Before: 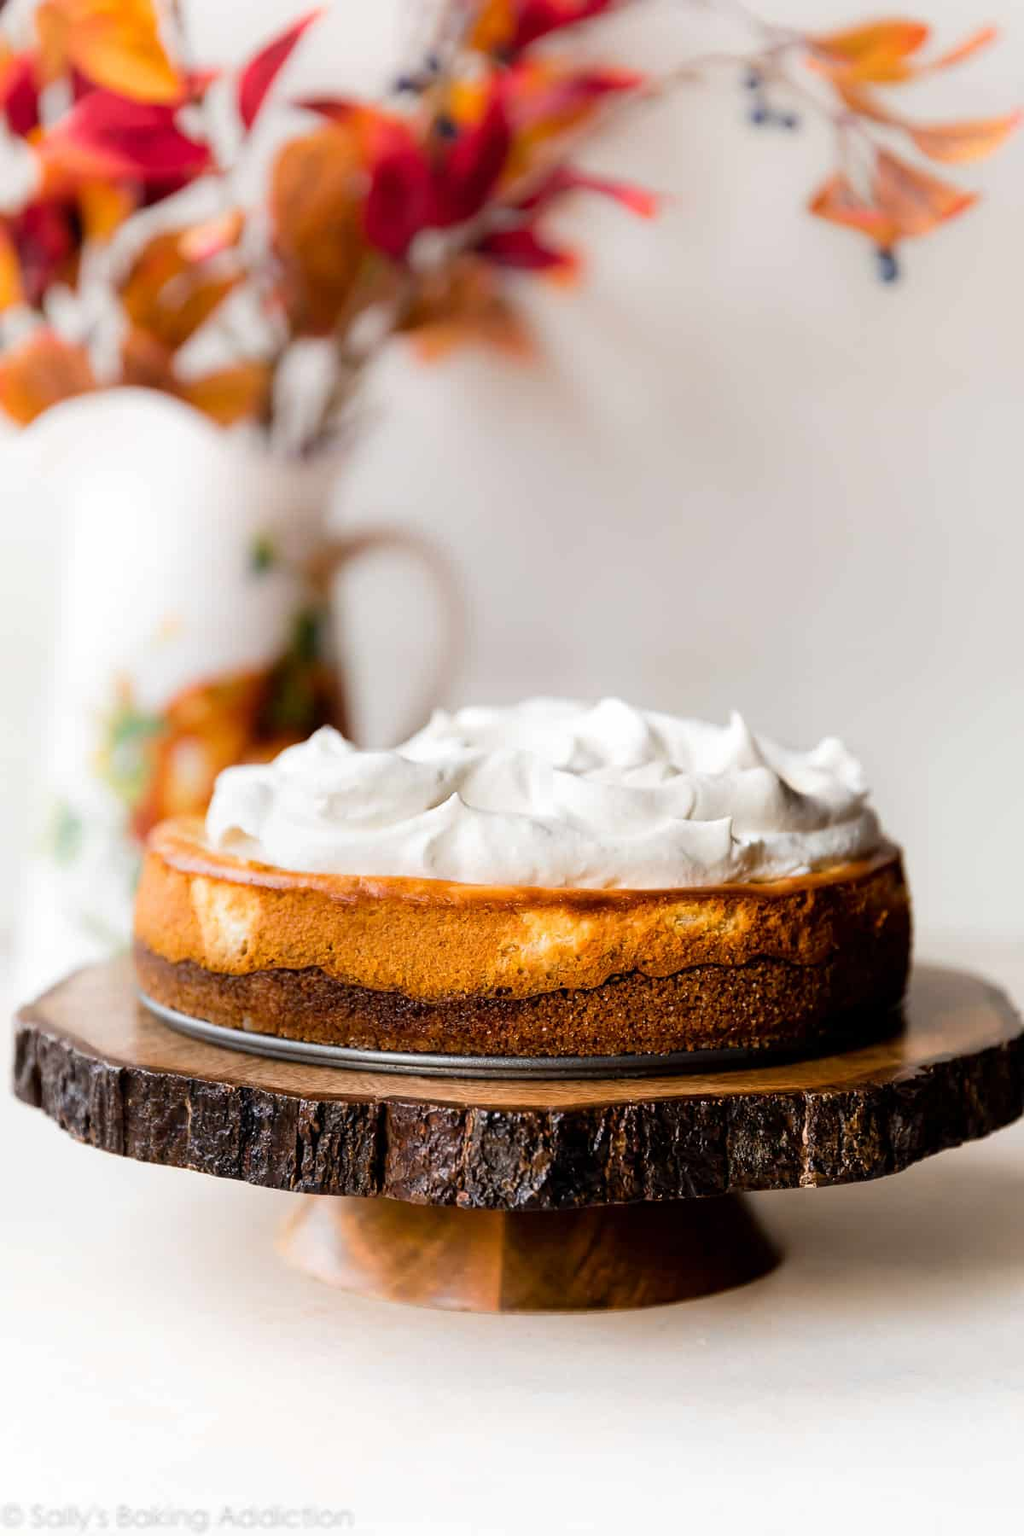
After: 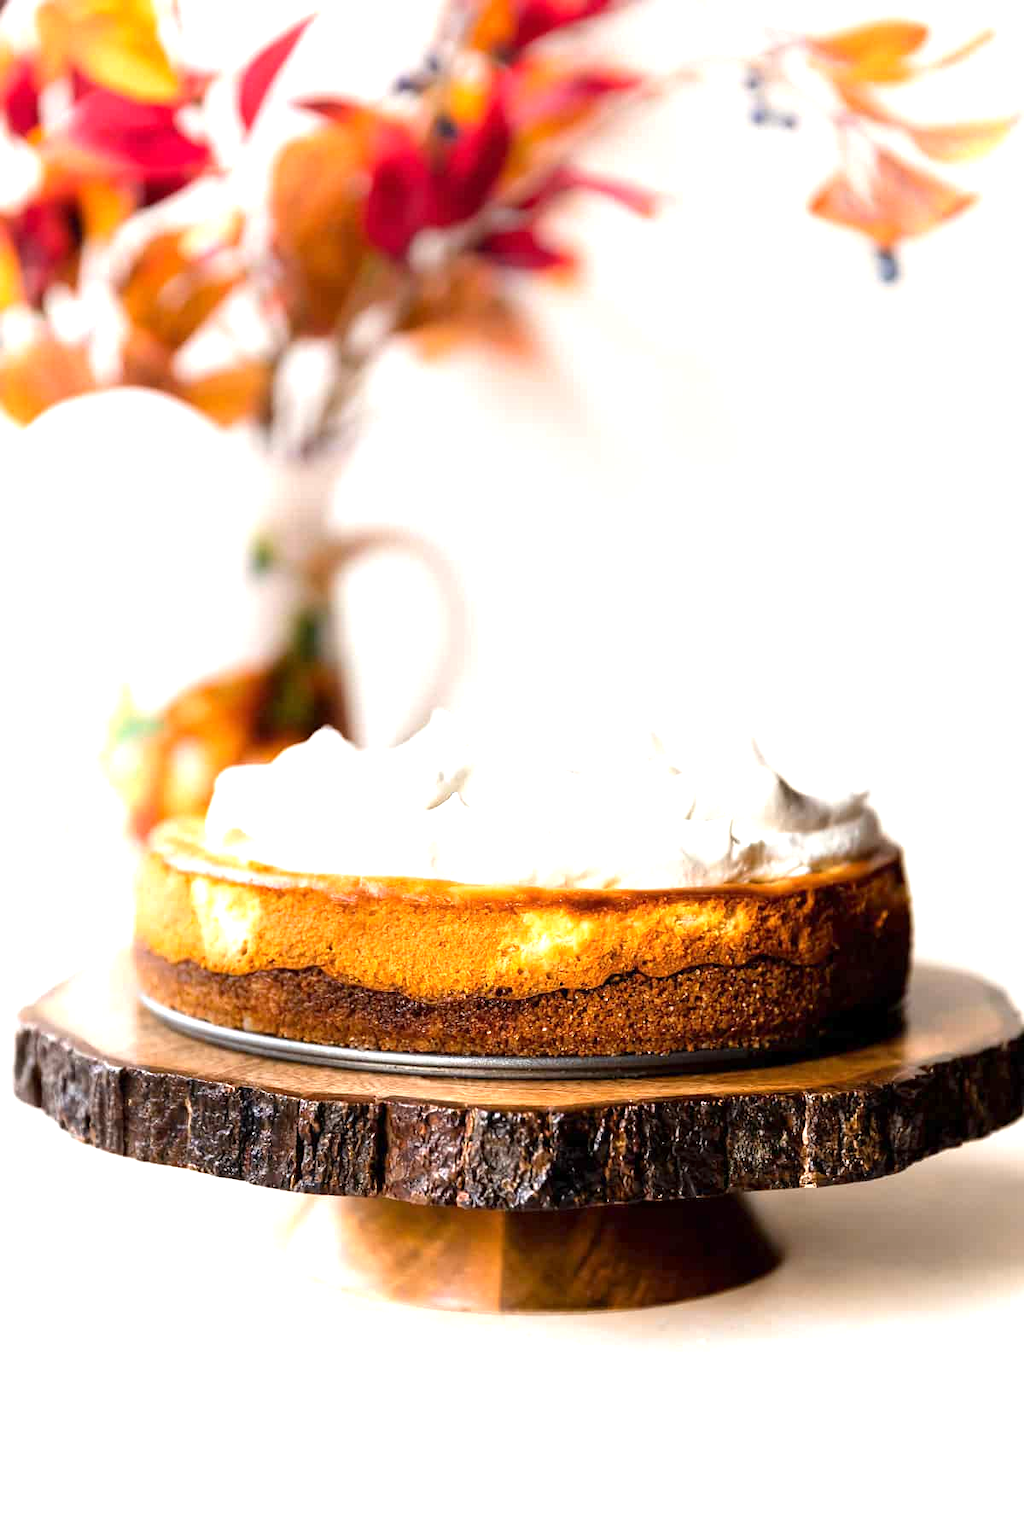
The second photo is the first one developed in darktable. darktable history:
exposure: exposure 0.939 EV, compensate highlight preservation false
tone equalizer: edges refinement/feathering 500, mask exposure compensation -1.57 EV, preserve details no
